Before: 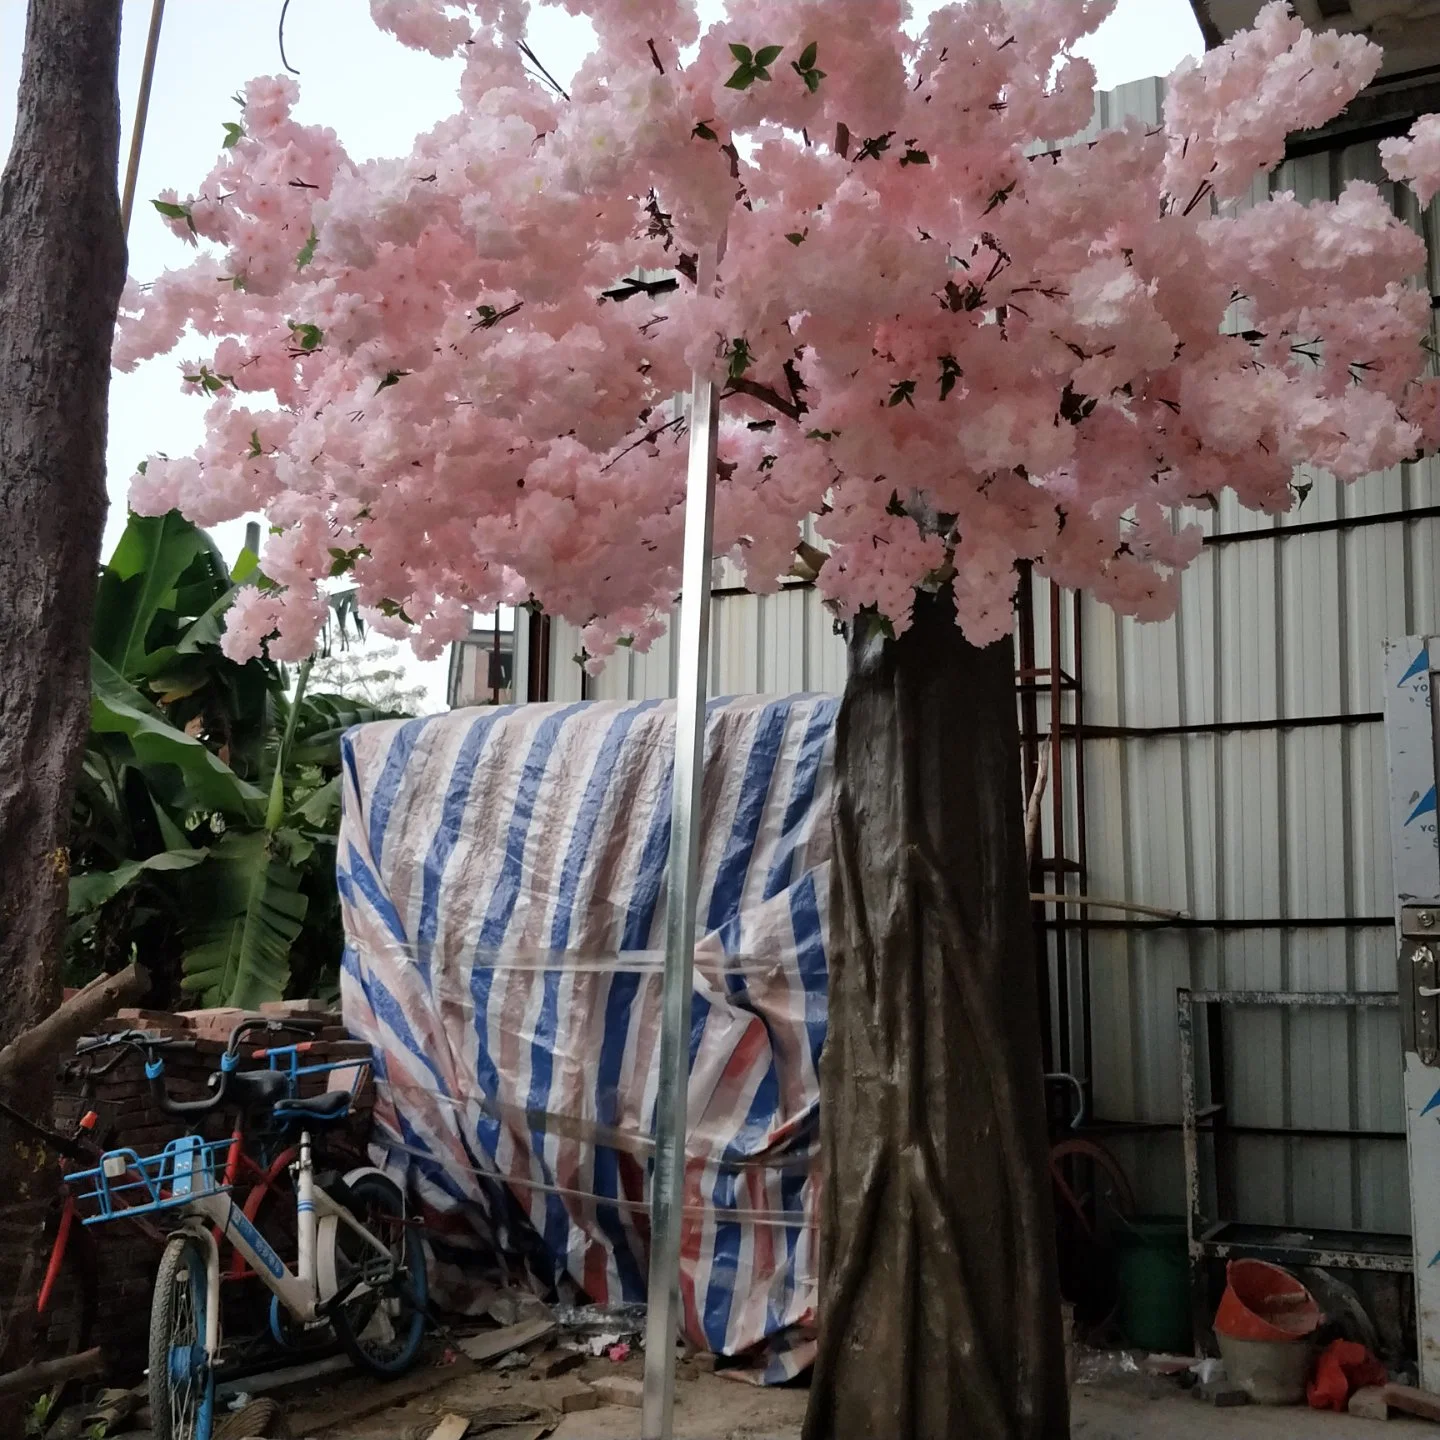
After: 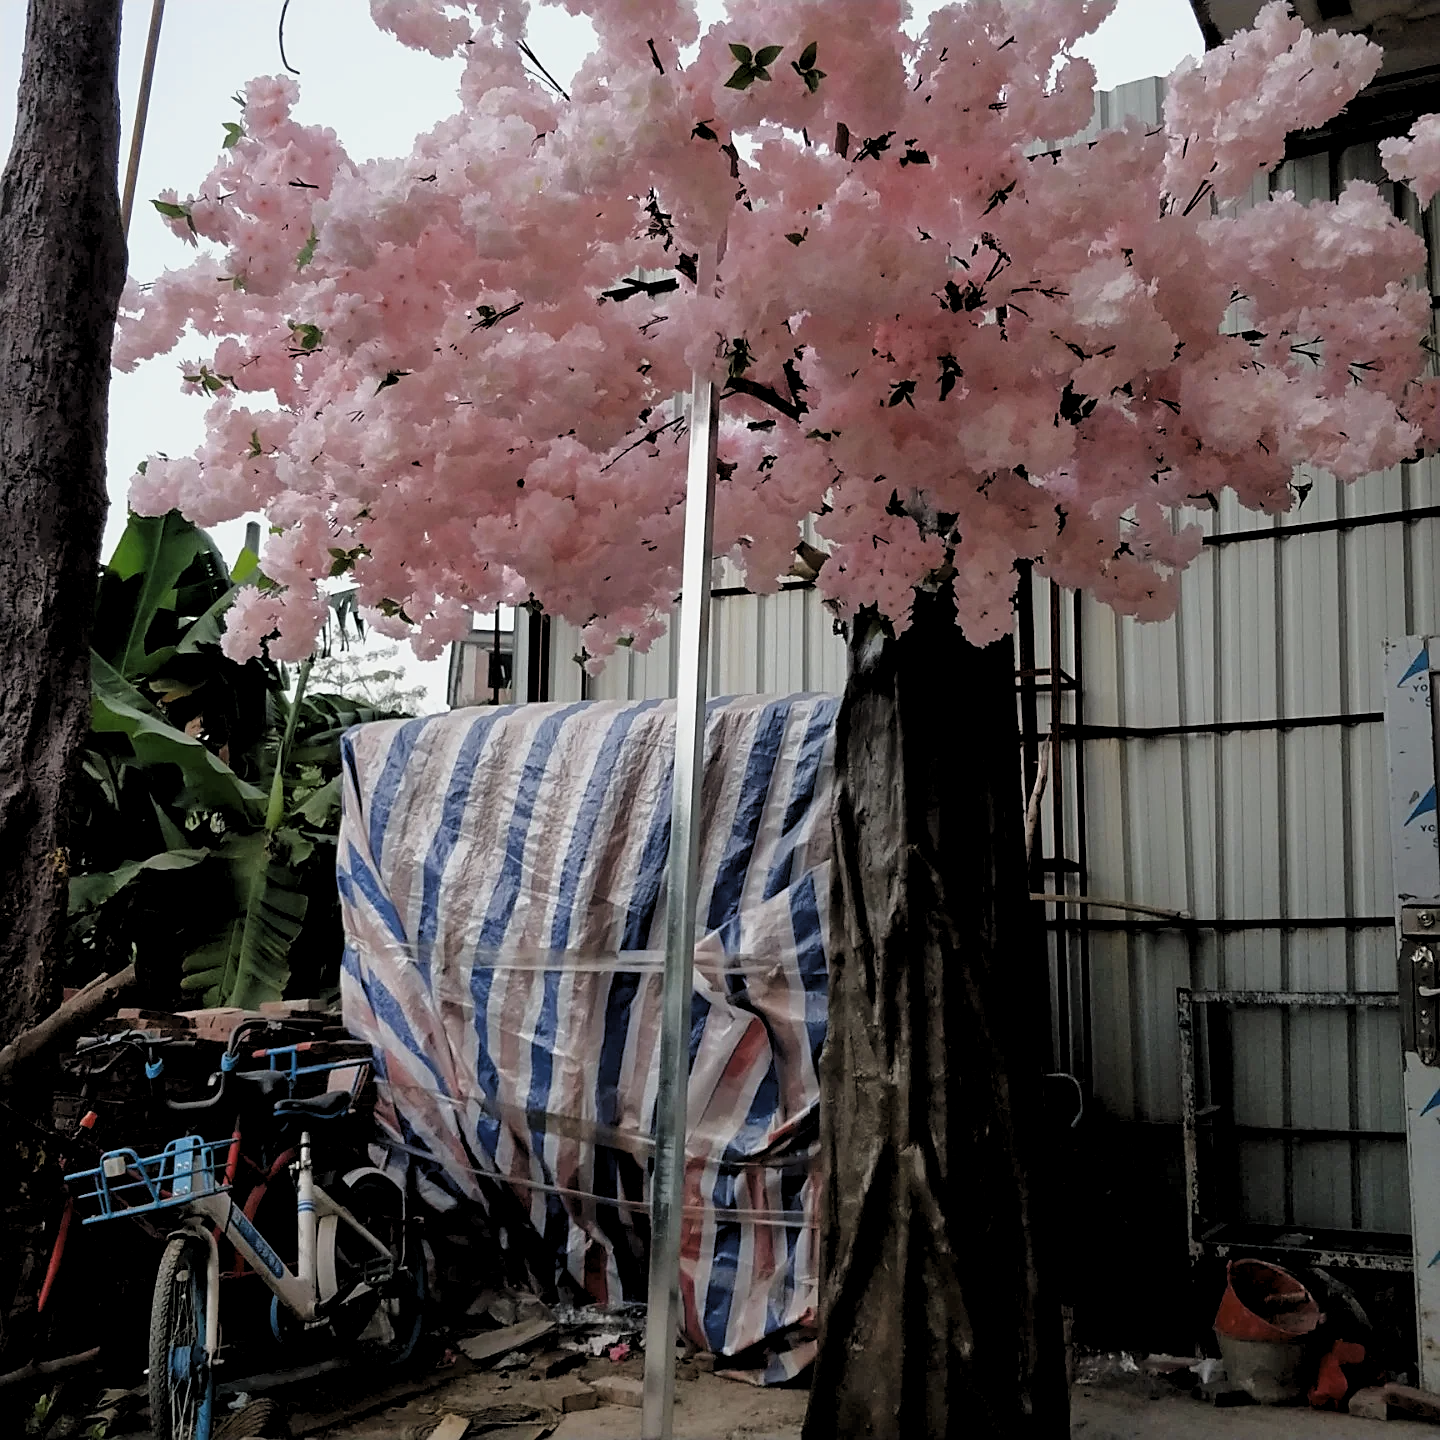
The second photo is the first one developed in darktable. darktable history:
levels: levels [0.062, 0.494, 0.925]
tone equalizer: -8 EV 0 EV, -7 EV 0.001 EV, -6 EV -0.002 EV, -5 EV -0.007 EV, -4 EV -0.075 EV, -3 EV -0.223 EV, -2 EV -0.283 EV, -1 EV 0.116 EV, +0 EV 0.274 EV, edges refinement/feathering 500, mask exposure compensation -1.57 EV, preserve details no
filmic rgb: black relative exposure -7.81 EV, white relative exposure 4.28 EV, hardness 3.9
sharpen: on, module defaults
